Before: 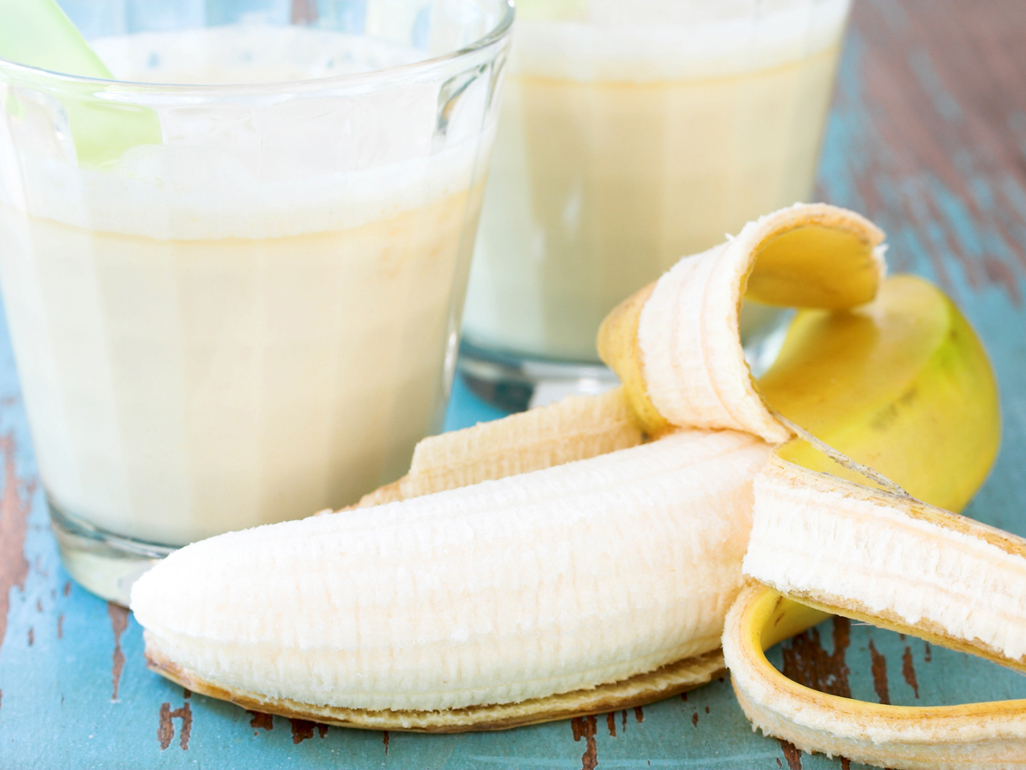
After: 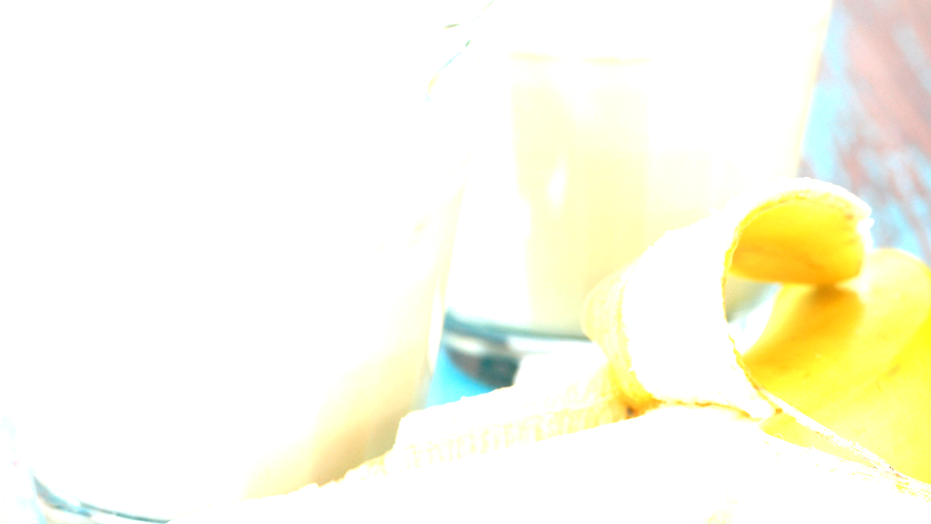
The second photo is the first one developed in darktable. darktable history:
crop: left 1.522%, top 3.368%, right 7.673%, bottom 28.496%
exposure: black level correction 0, exposure 1.2 EV, compensate exposure bias true, compensate highlight preservation false
